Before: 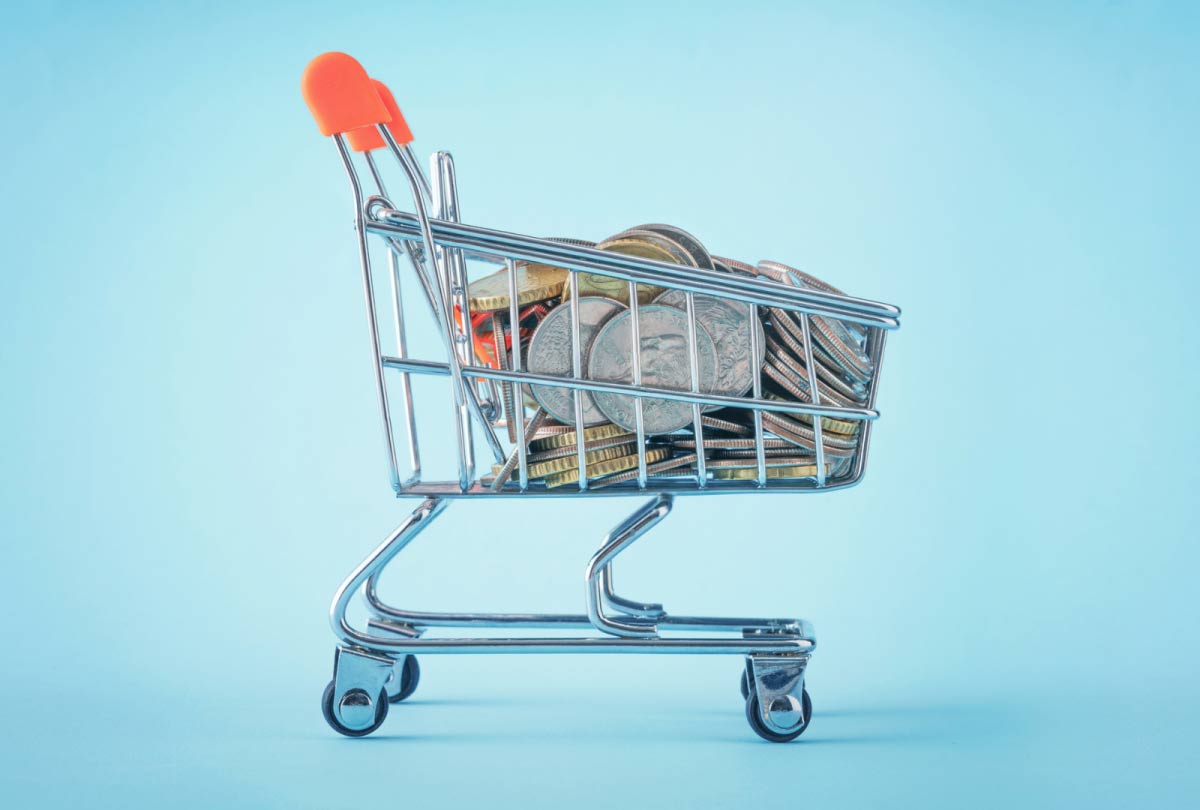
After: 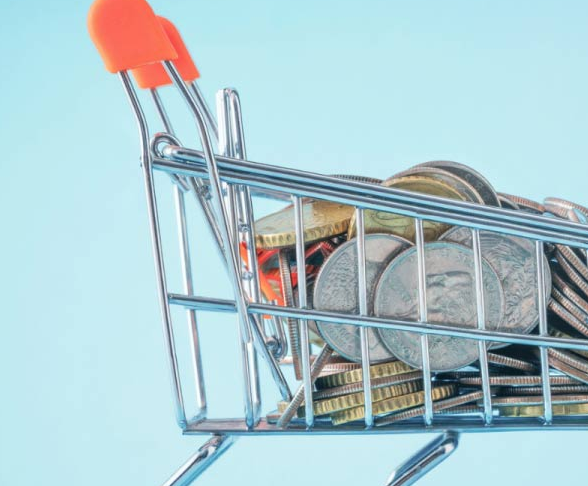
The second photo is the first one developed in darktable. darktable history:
crop: left 17.847%, top 7.876%, right 33.109%, bottom 32.058%
tone equalizer: on, module defaults
